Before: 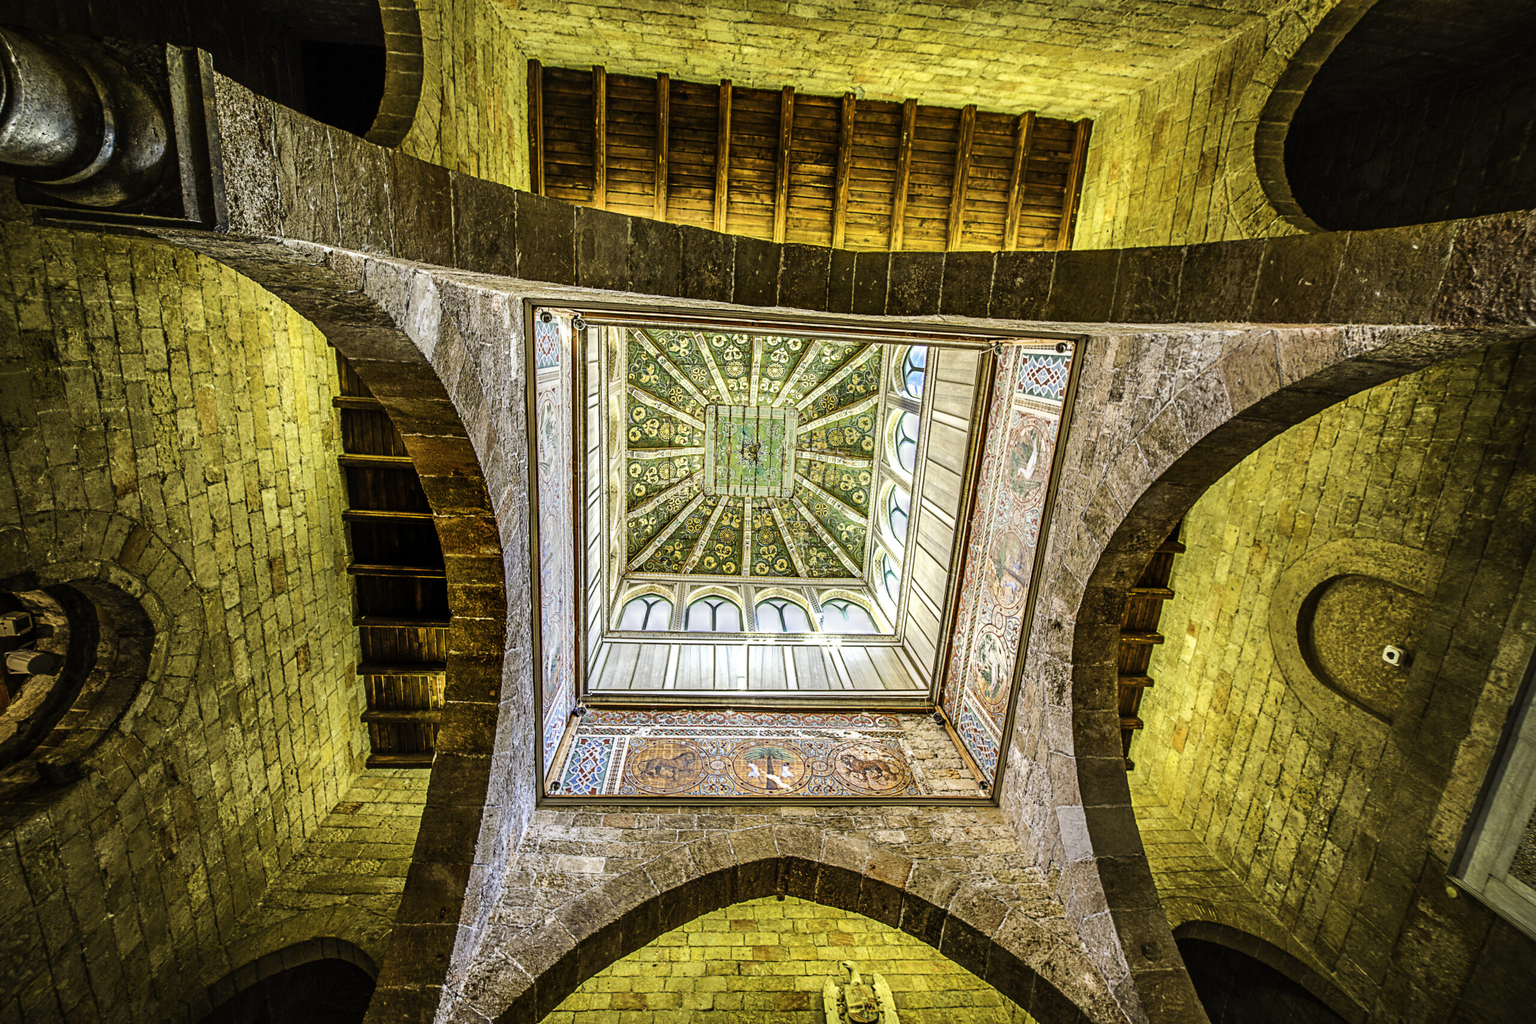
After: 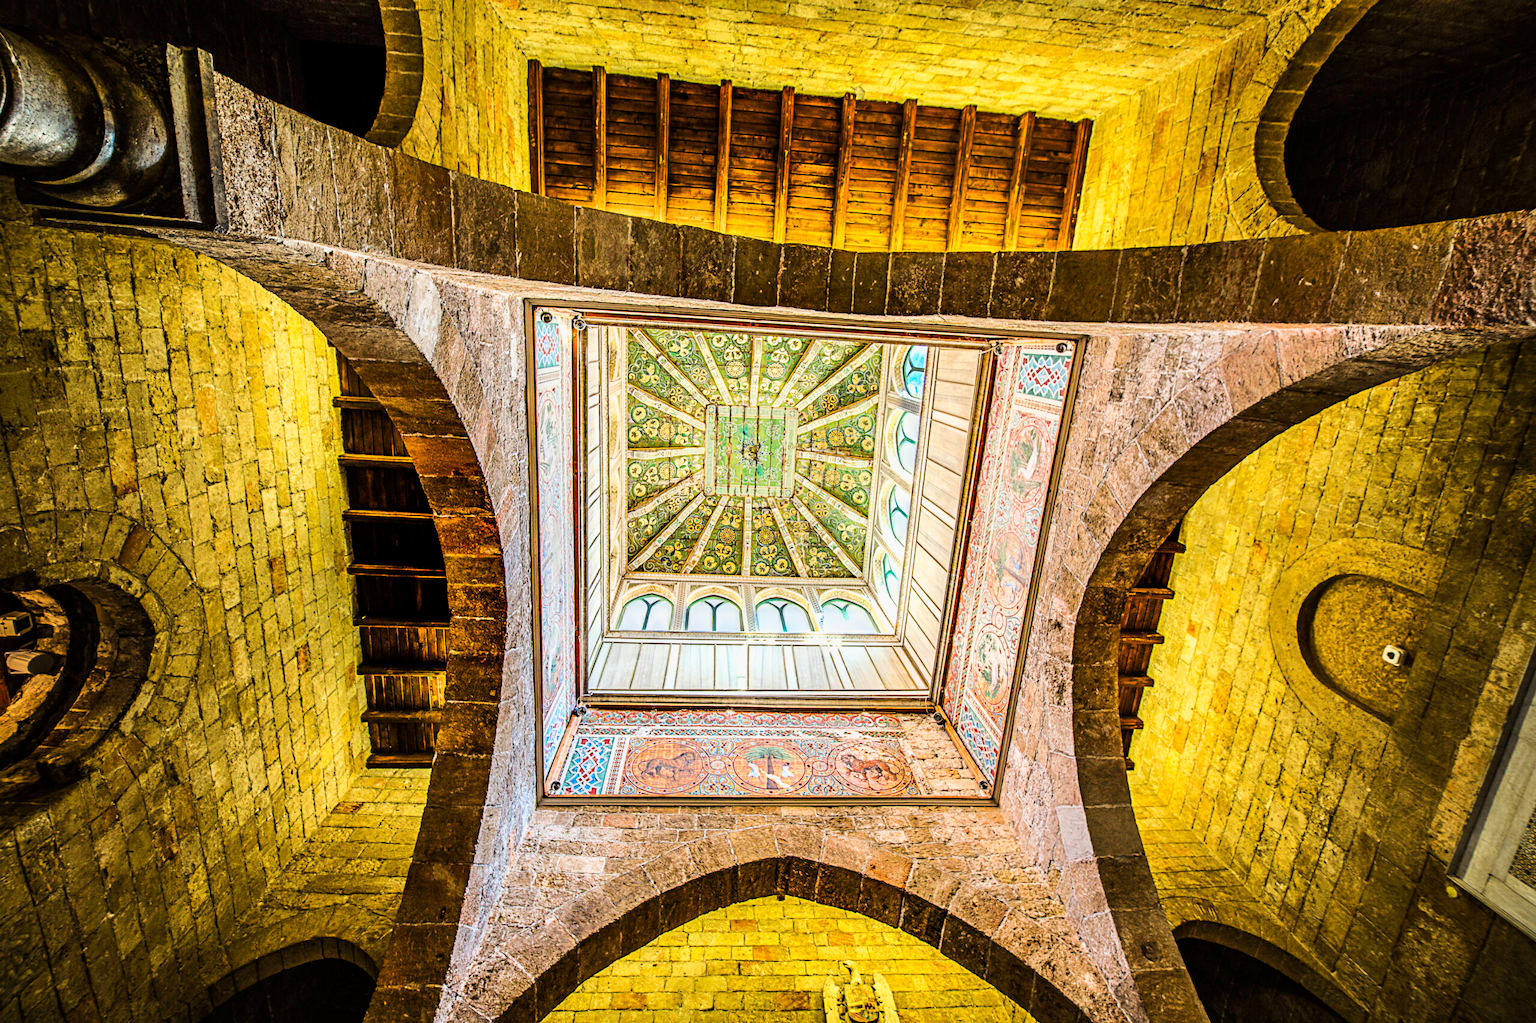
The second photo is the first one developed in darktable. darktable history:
tone curve: curves: ch0 [(0, 0) (0.035, 0.017) (0.131, 0.108) (0.279, 0.279) (0.476, 0.554) (0.617, 0.693) (0.704, 0.77) (0.801, 0.854) (0.895, 0.927) (1, 0.976)]; ch1 [(0, 0) (0.318, 0.278) (0.444, 0.427) (0.493, 0.493) (0.537, 0.547) (0.594, 0.616) (0.746, 0.764) (1, 1)]; ch2 [(0, 0) (0.316, 0.292) (0.381, 0.37) (0.423, 0.448) (0.476, 0.482) (0.502, 0.498) (0.529, 0.532) (0.583, 0.608) (0.639, 0.657) (0.7, 0.7) (0.861, 0.808) (1, 0.951)], color space Lab, linked channels, preserve colors none
